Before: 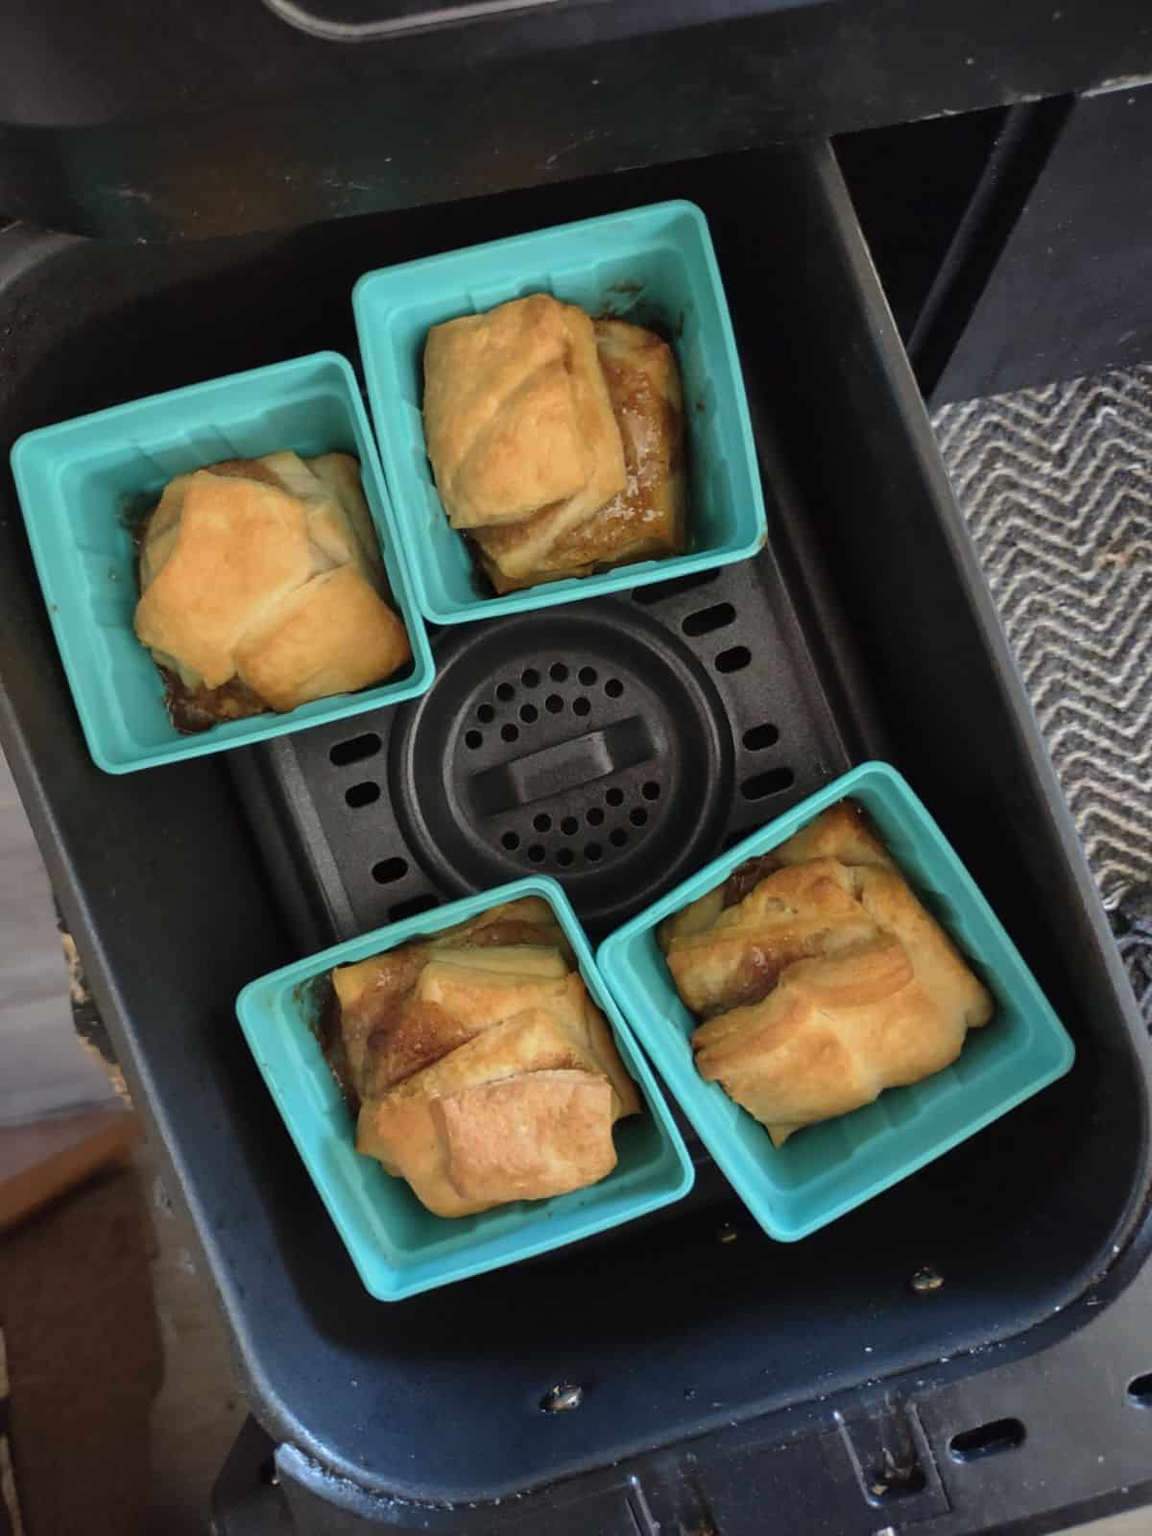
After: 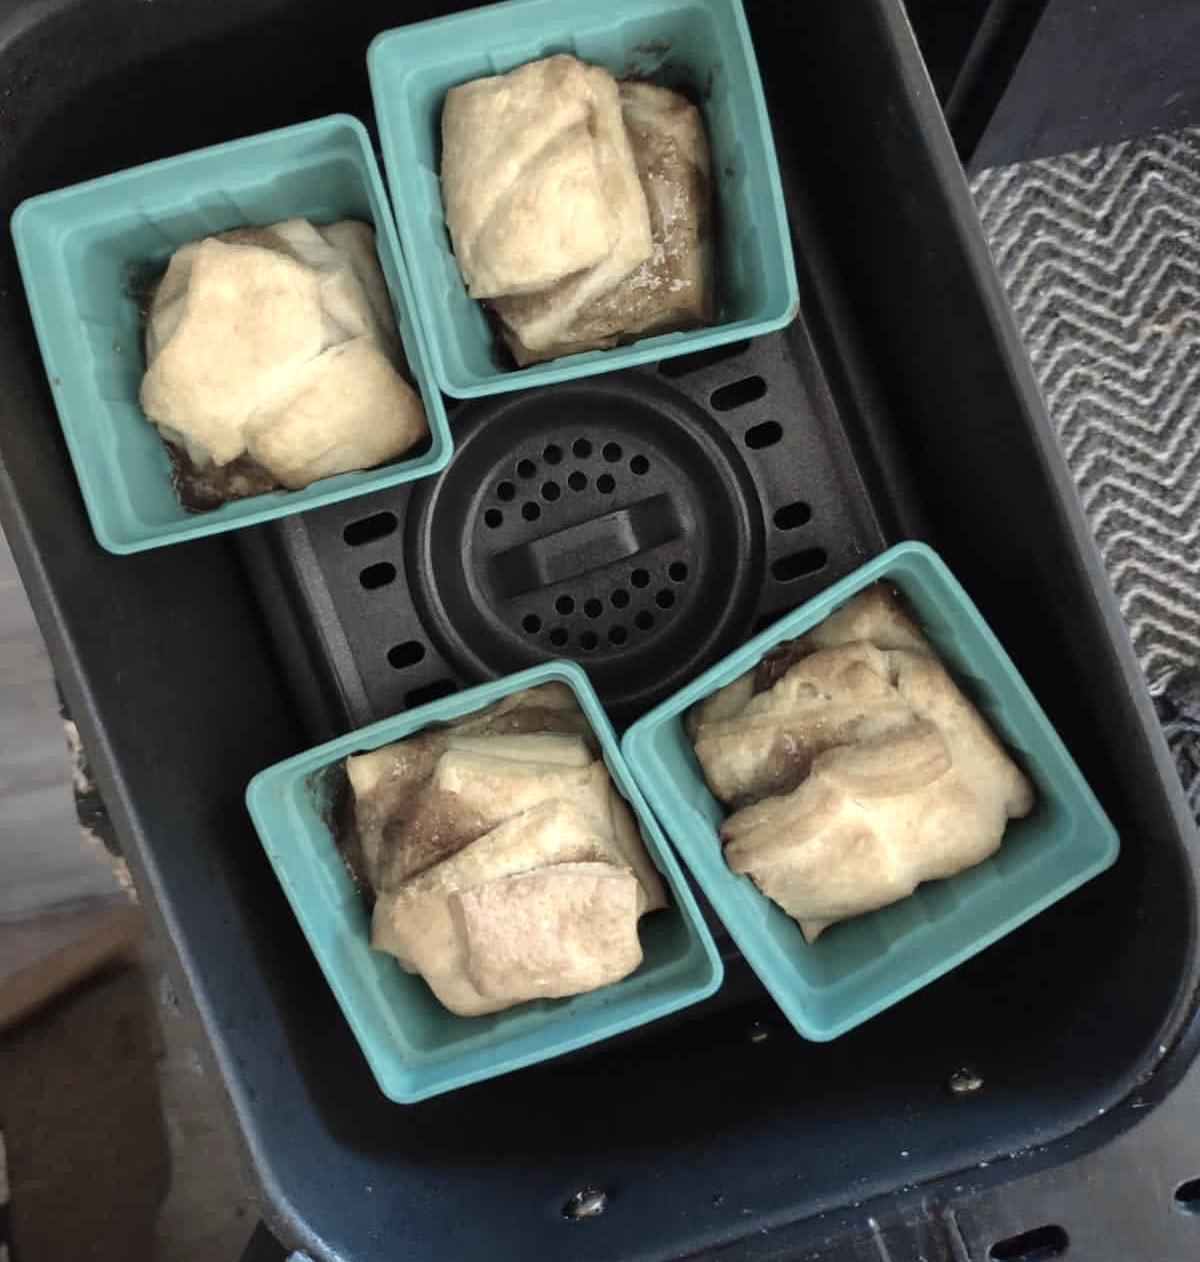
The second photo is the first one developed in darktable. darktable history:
crop and rotate: top 15.774%, bottom 5.337%
color zones: curves: ch0 [(0.25, 0.667) (0.758, 0.368)]; ch1 [(0.215, 0.245) (0.761, 0.373)]; ch2 [(0.247, 0.554) (0.761, 0.436)]
